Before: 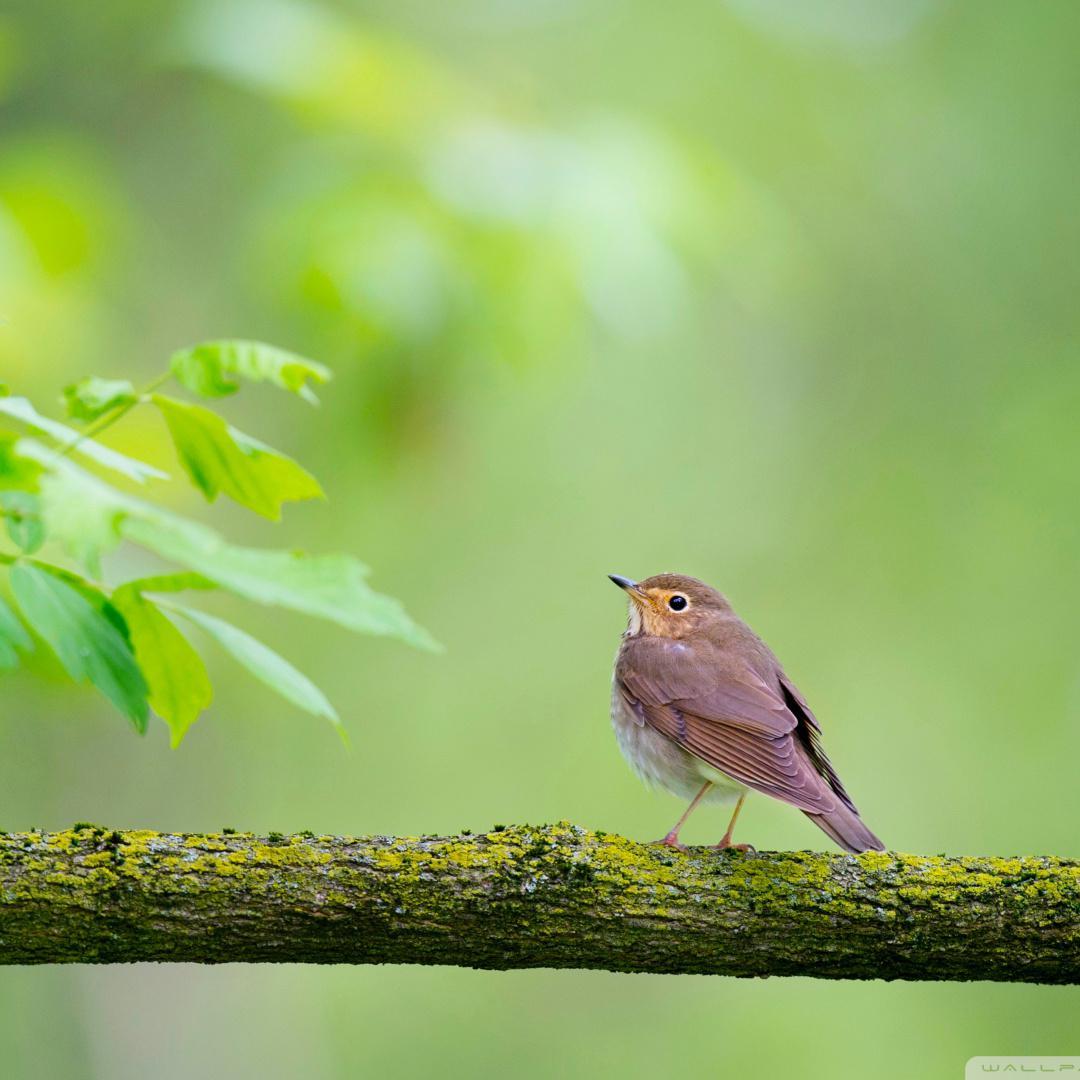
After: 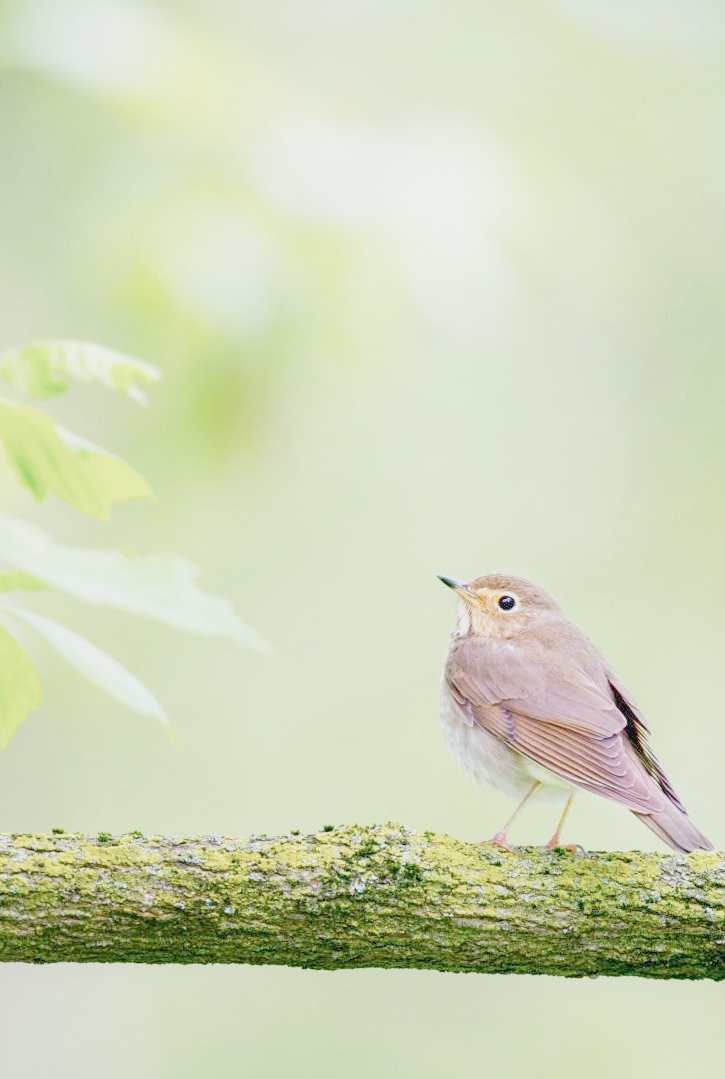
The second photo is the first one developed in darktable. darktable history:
filmic rgb: middle gray luminance 2.76%, black relative exposure -9.95 EV, white relative exposure 6.98 EV, threshold 5.95 EV, dynamic range scaling 9.3%, target black luminance 0%, hardness 3.18, latitude 43.54%, contrast 0.665, highlights saturation mix 5.59%, shadows ↔ highlights balance 14.15%, add noise in highlights 0.002, preserve chrominance no, color science v3 (2019), use custom middle-gray values true, contrast in highlights soft, enable highlight reconstruction true
crop and rotate: left 15.853%, right 16.927%
local contrast: detail 110%
